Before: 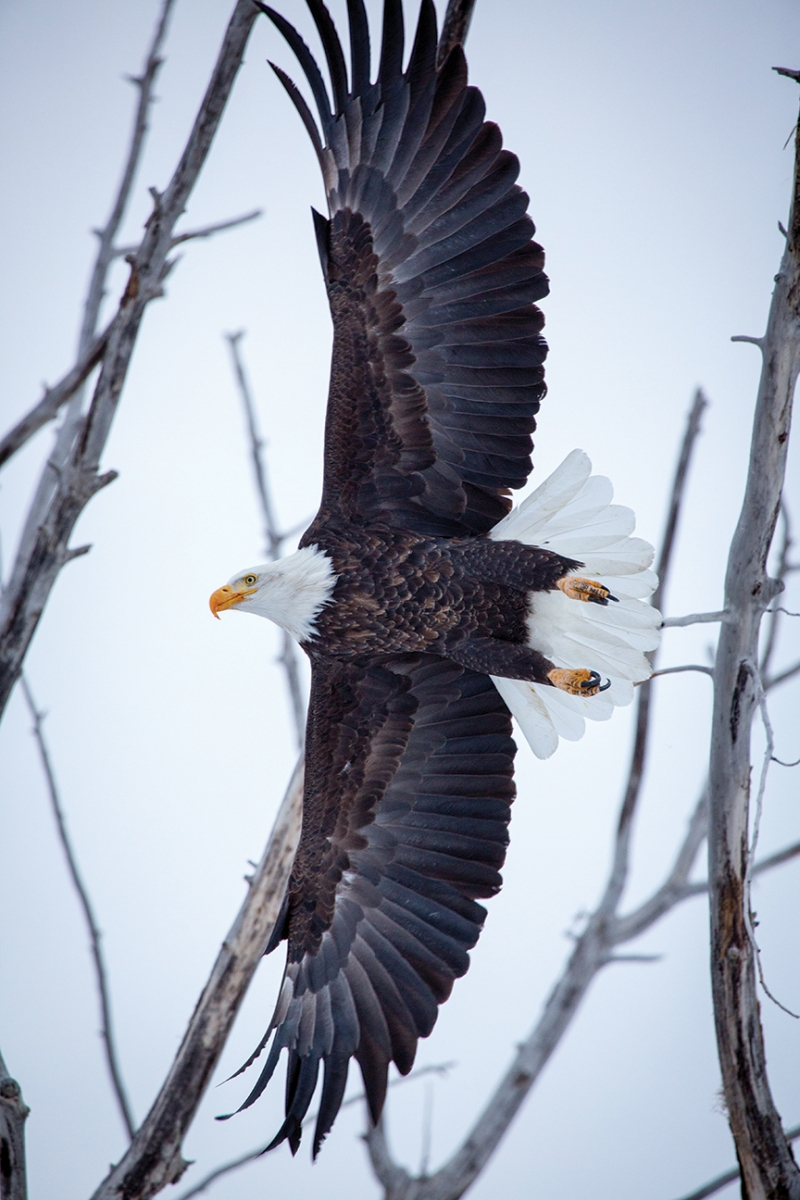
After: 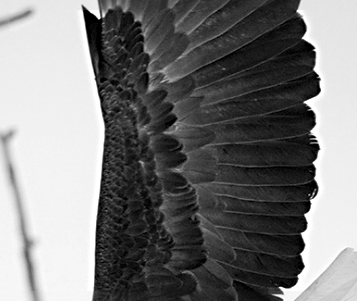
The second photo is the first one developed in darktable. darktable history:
sharpen: radius 4
monochrome: a 0, b 0, size 0.5, highlights 0.57
crop: left 28.64%, top 16.832%, right 26.637%, bottom 58.055%
